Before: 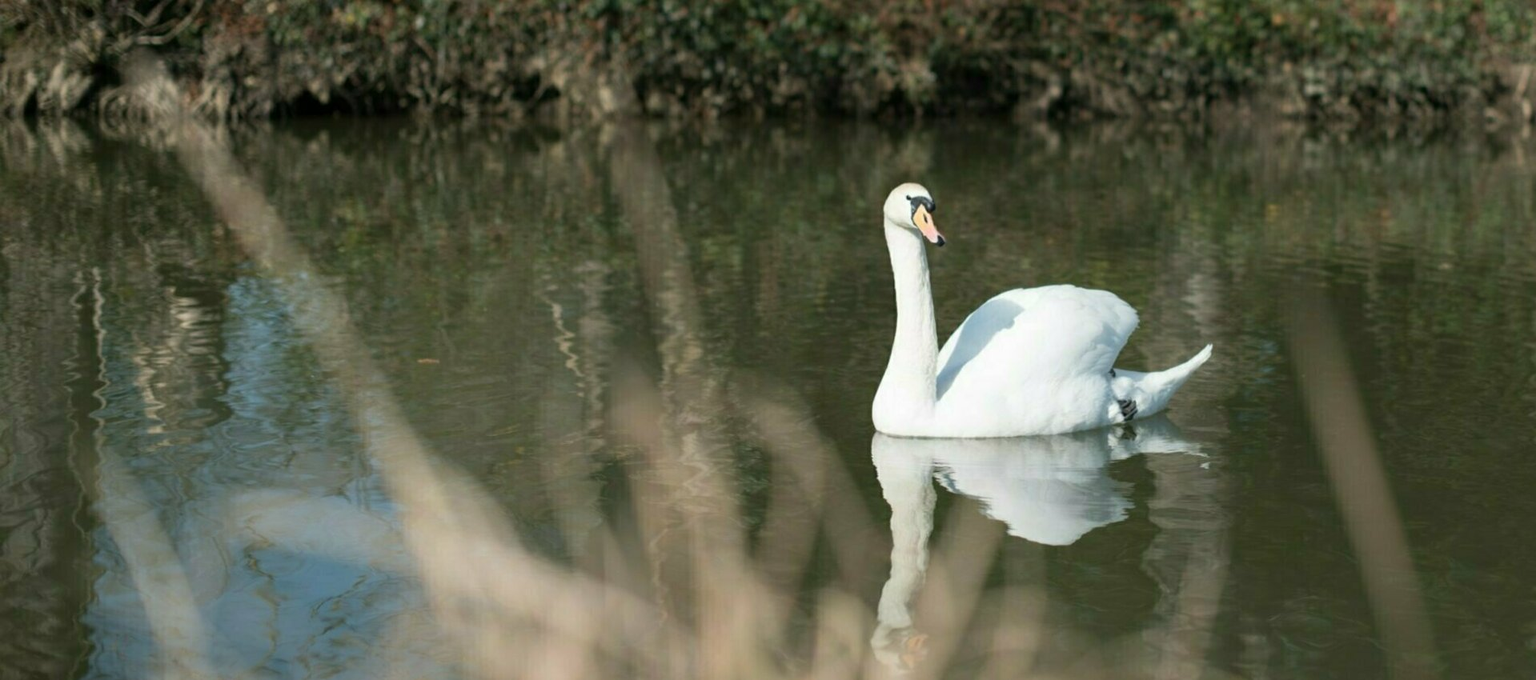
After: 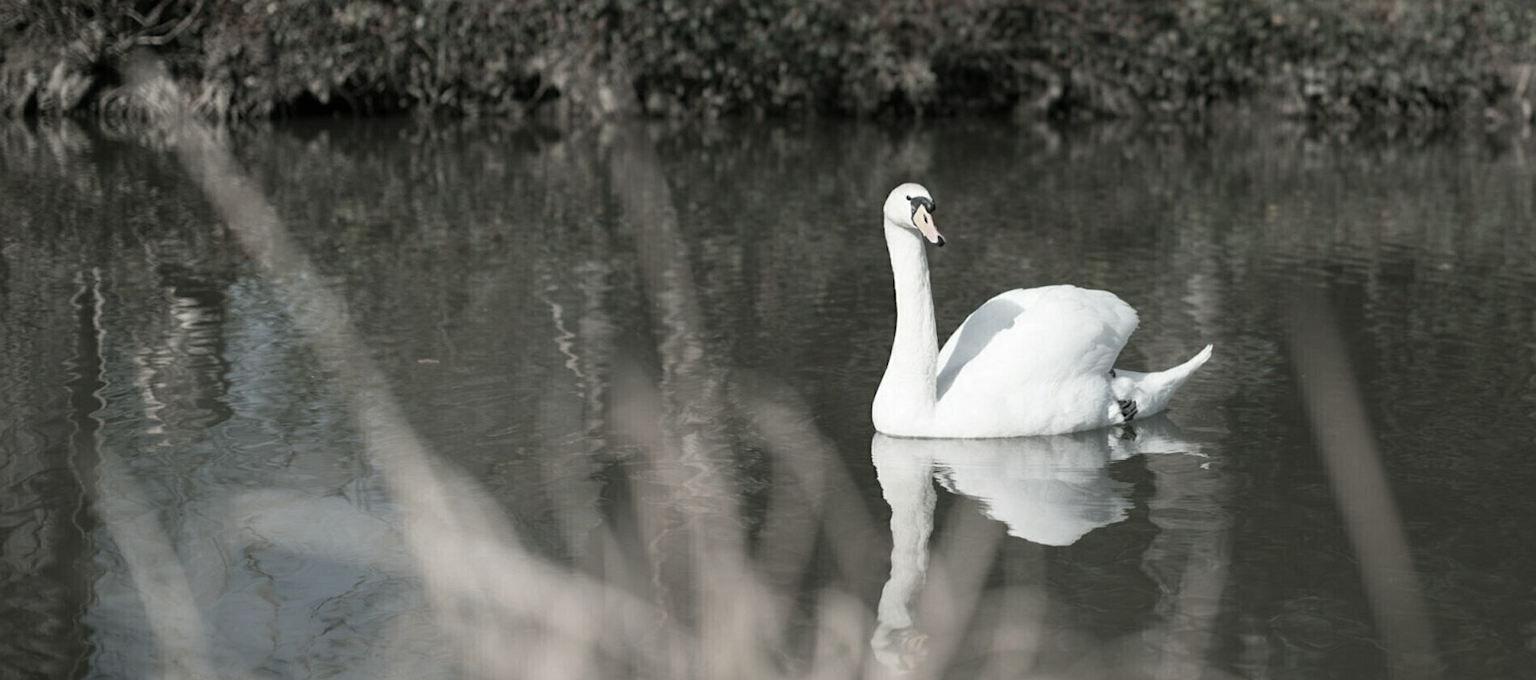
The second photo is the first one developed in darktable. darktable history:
contrast brightness saturation: contrast 0.04, saturation 0.07
sharpen: radius 1.272, amount 0.305, threshold 0
vignetting: brightness -0.233, saturation 0.141
color correction: saturation 0.3
